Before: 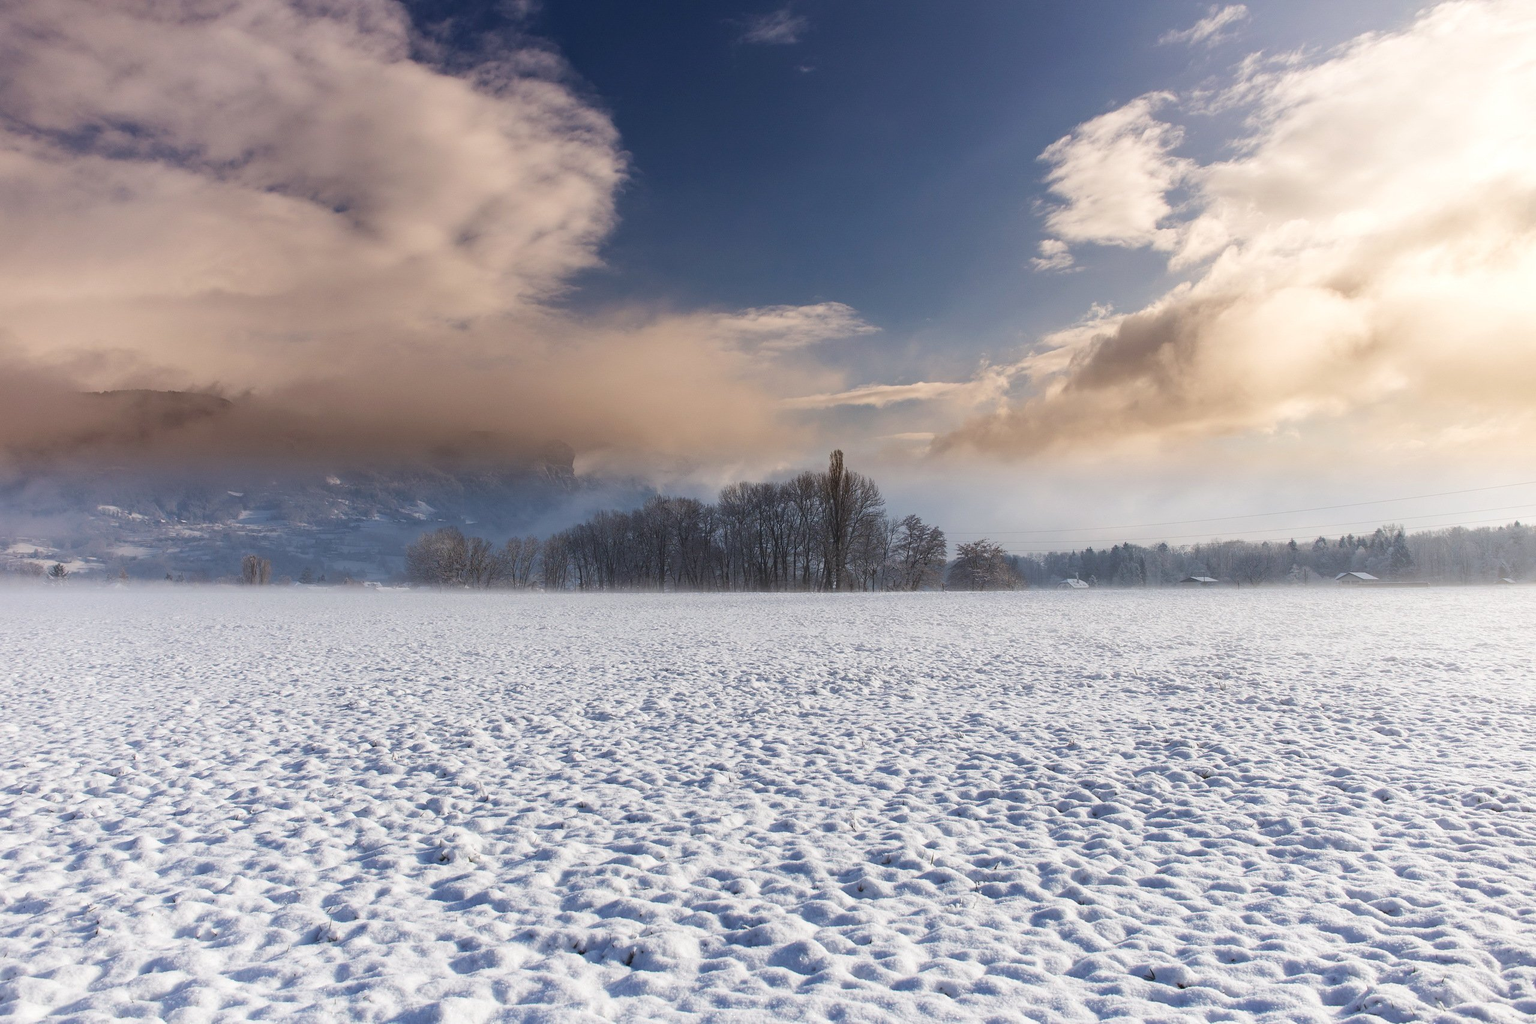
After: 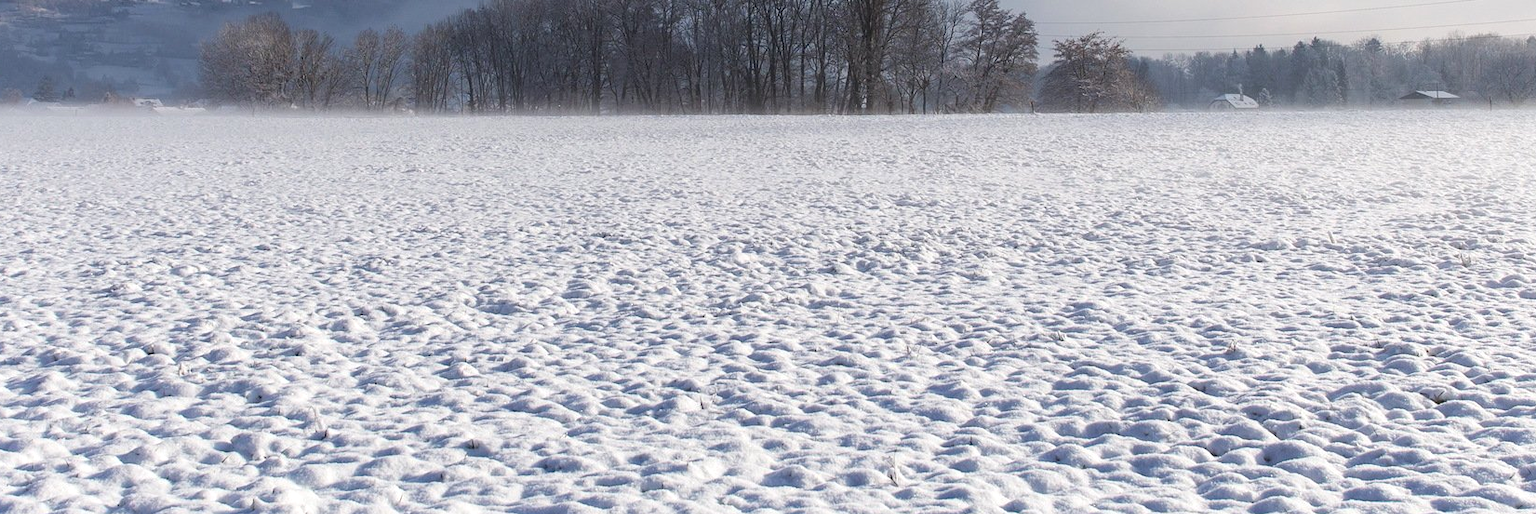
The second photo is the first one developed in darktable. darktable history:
exposure: exposure 0.202 EV, compensate highlight preservation false
crop: left 18.084%, top 50.656%, right 17.387%, bottom 16.905%
